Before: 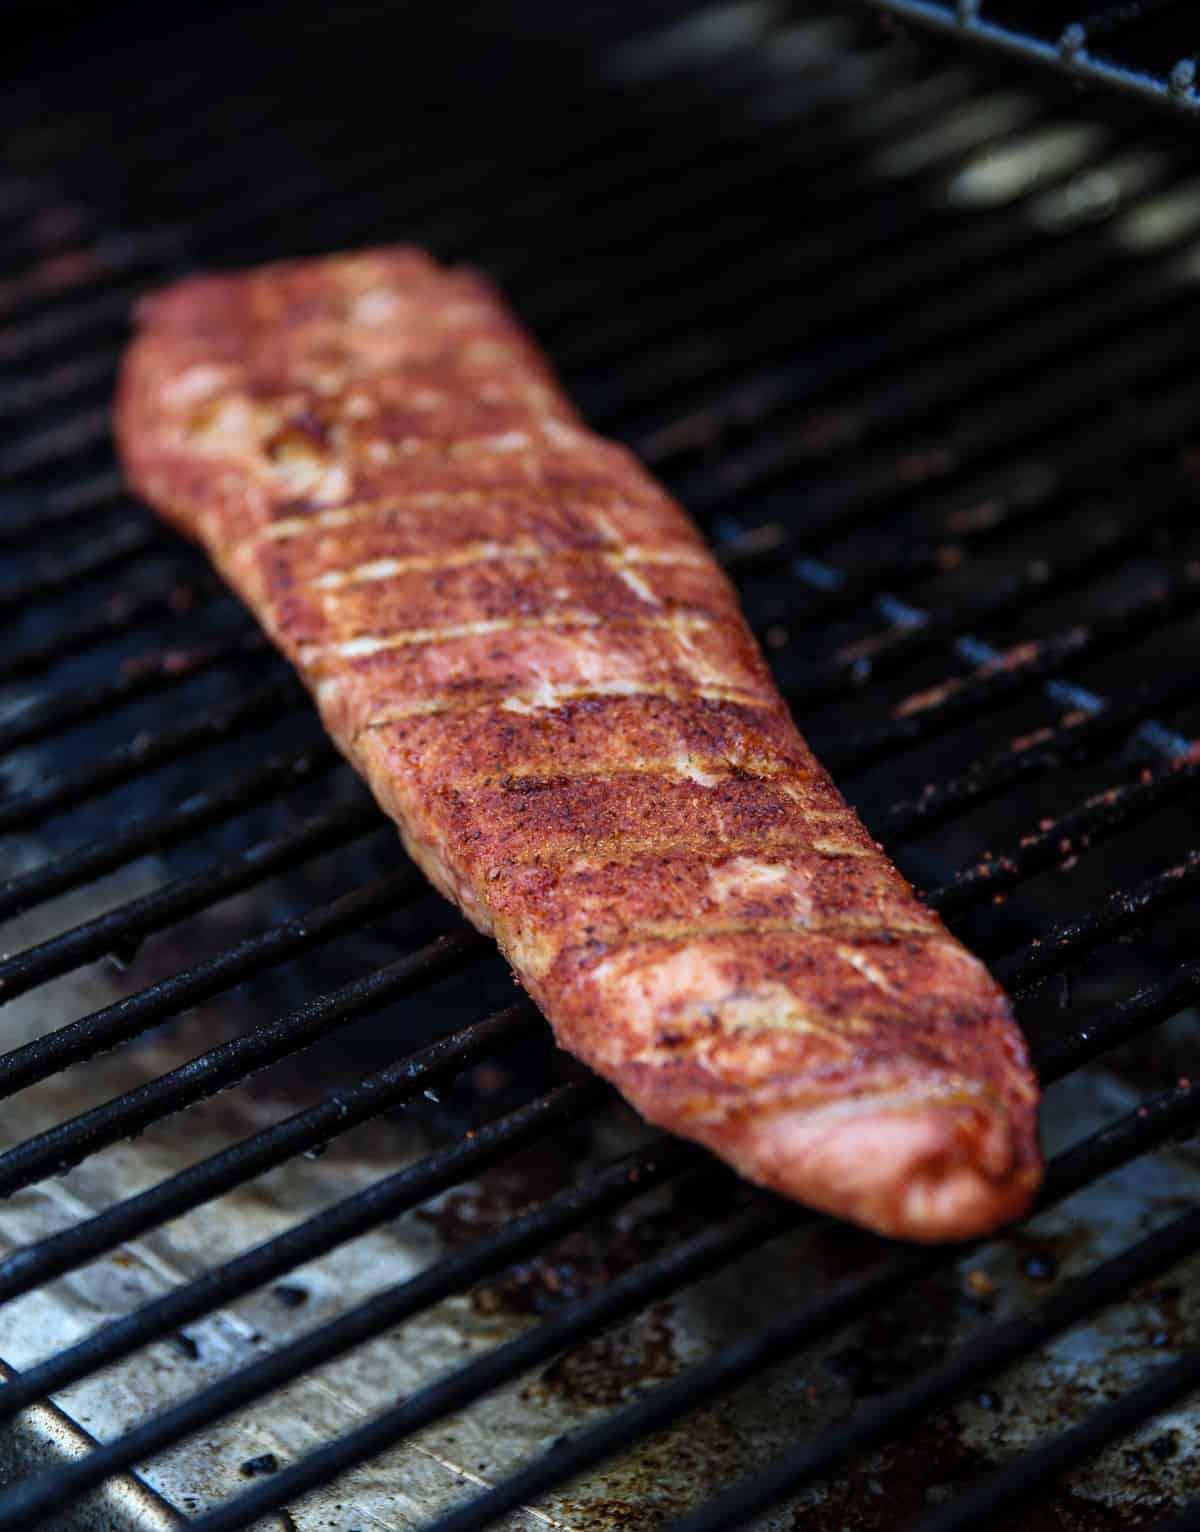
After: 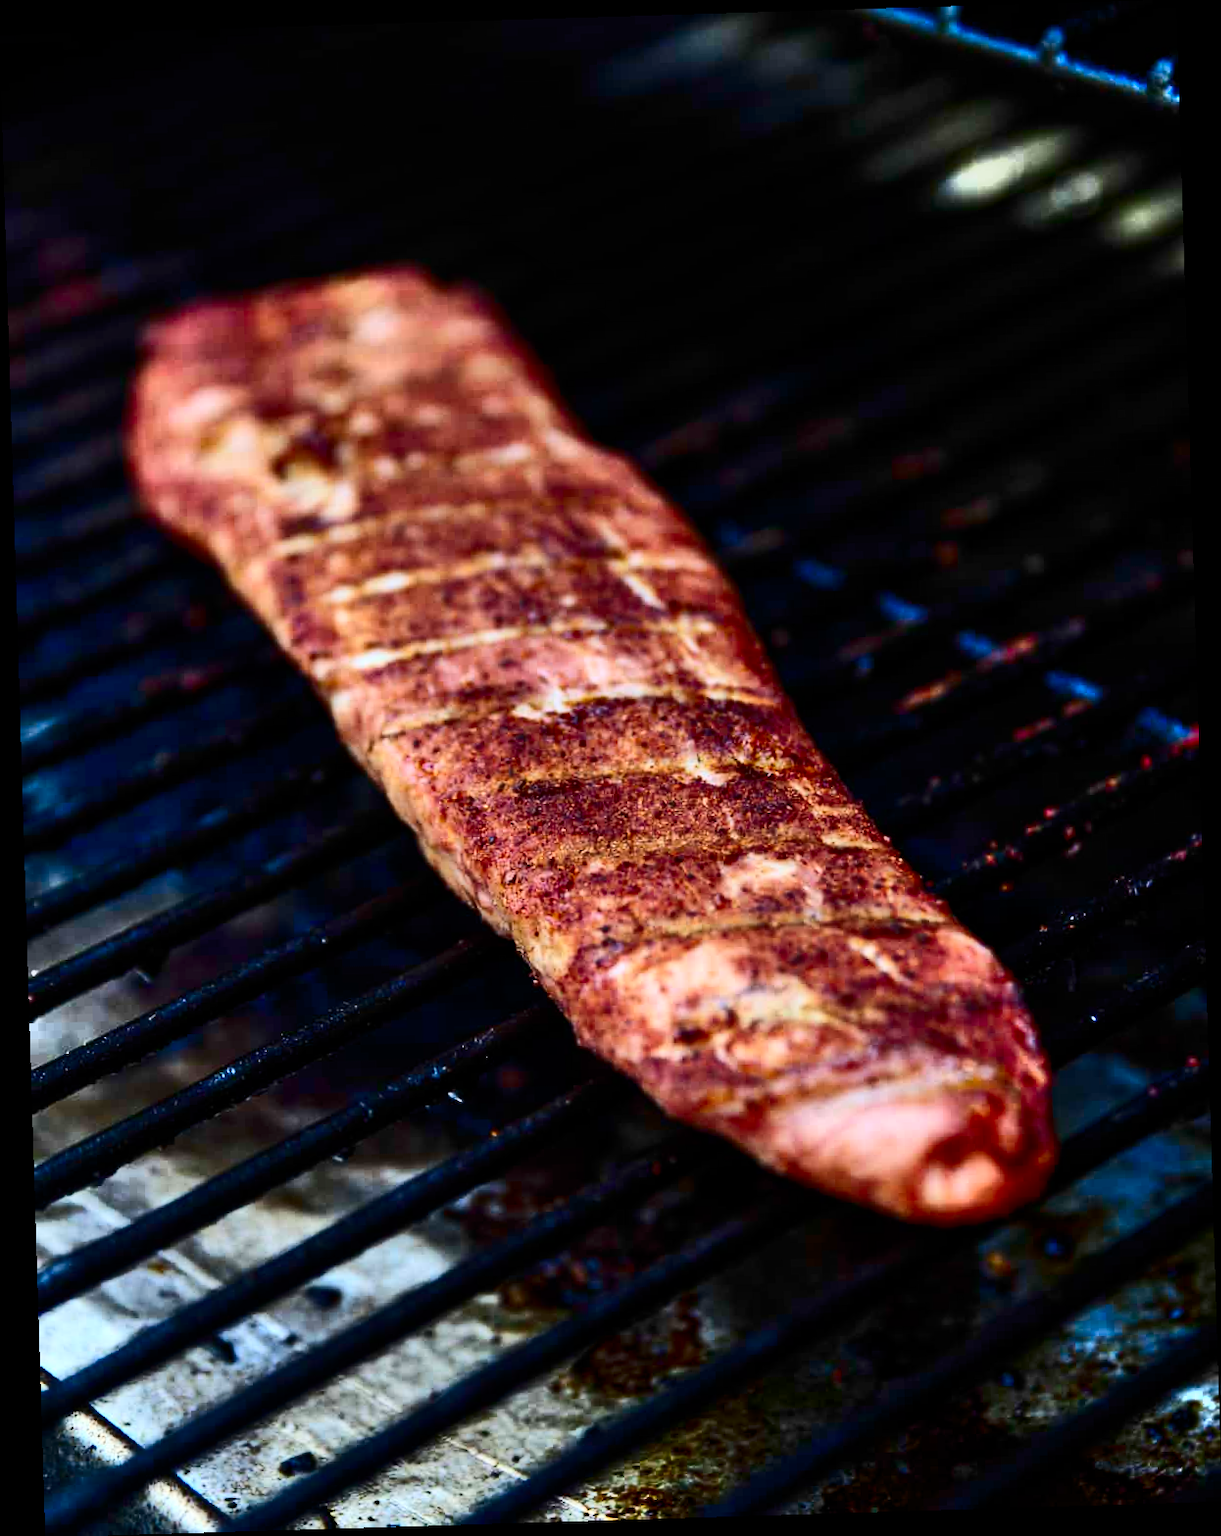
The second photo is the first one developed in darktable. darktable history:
rotate and perspective: rotation -1.75°, automatic cropping off
contrast brightness saturation: contrast 0.32, brightness -0.08, saturation 0.17
shadows and highlights: low approximation 0.01, soften with gaussian
